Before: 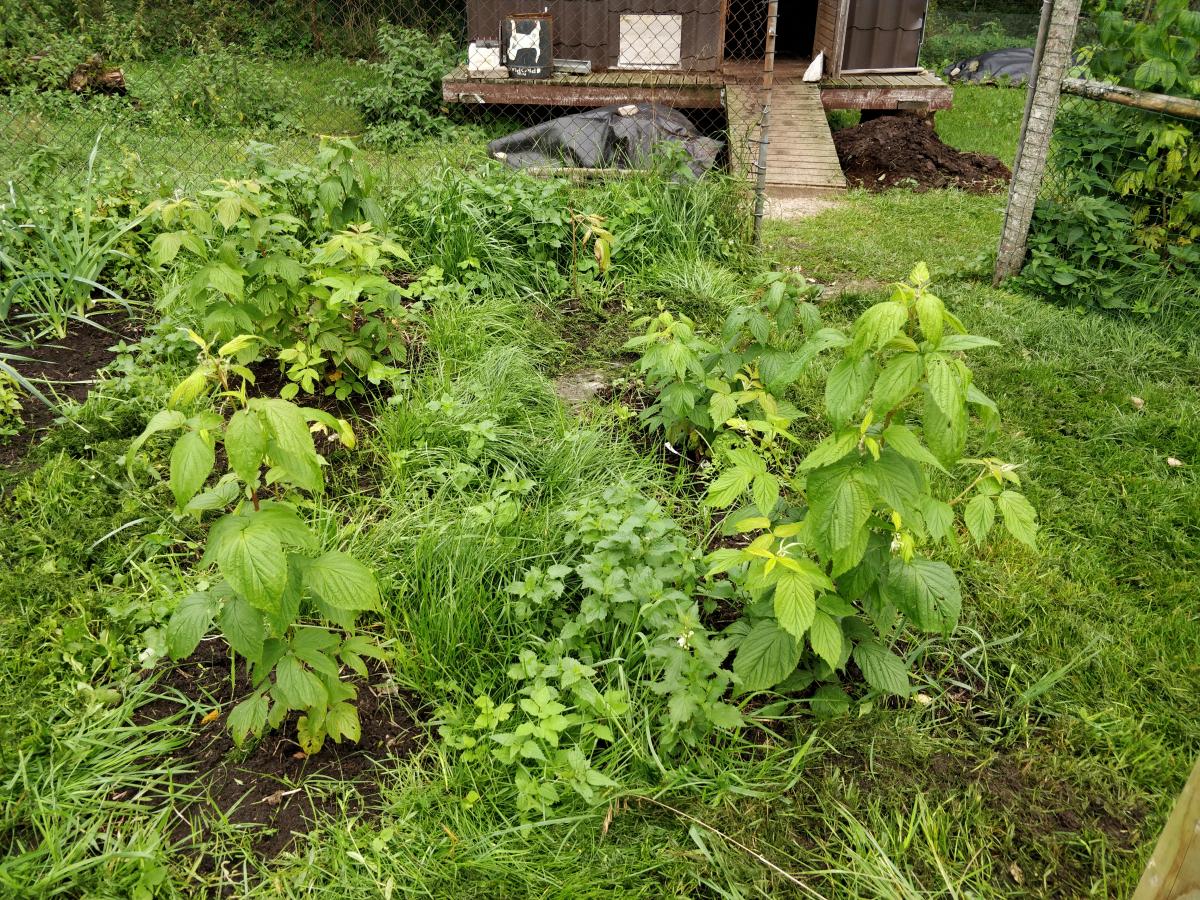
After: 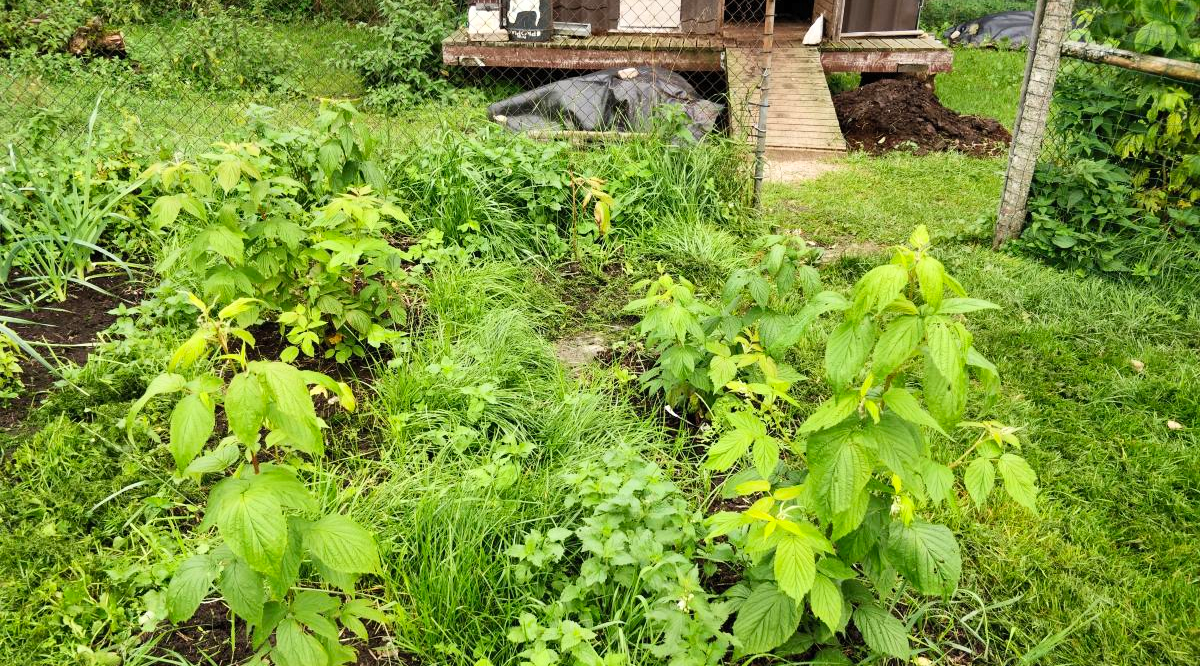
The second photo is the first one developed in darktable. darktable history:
crop: top 4.172%, bottom 21.29%
contrast brightness saturation: contrast 0.2, brightness 0.16, saturation 0.224
